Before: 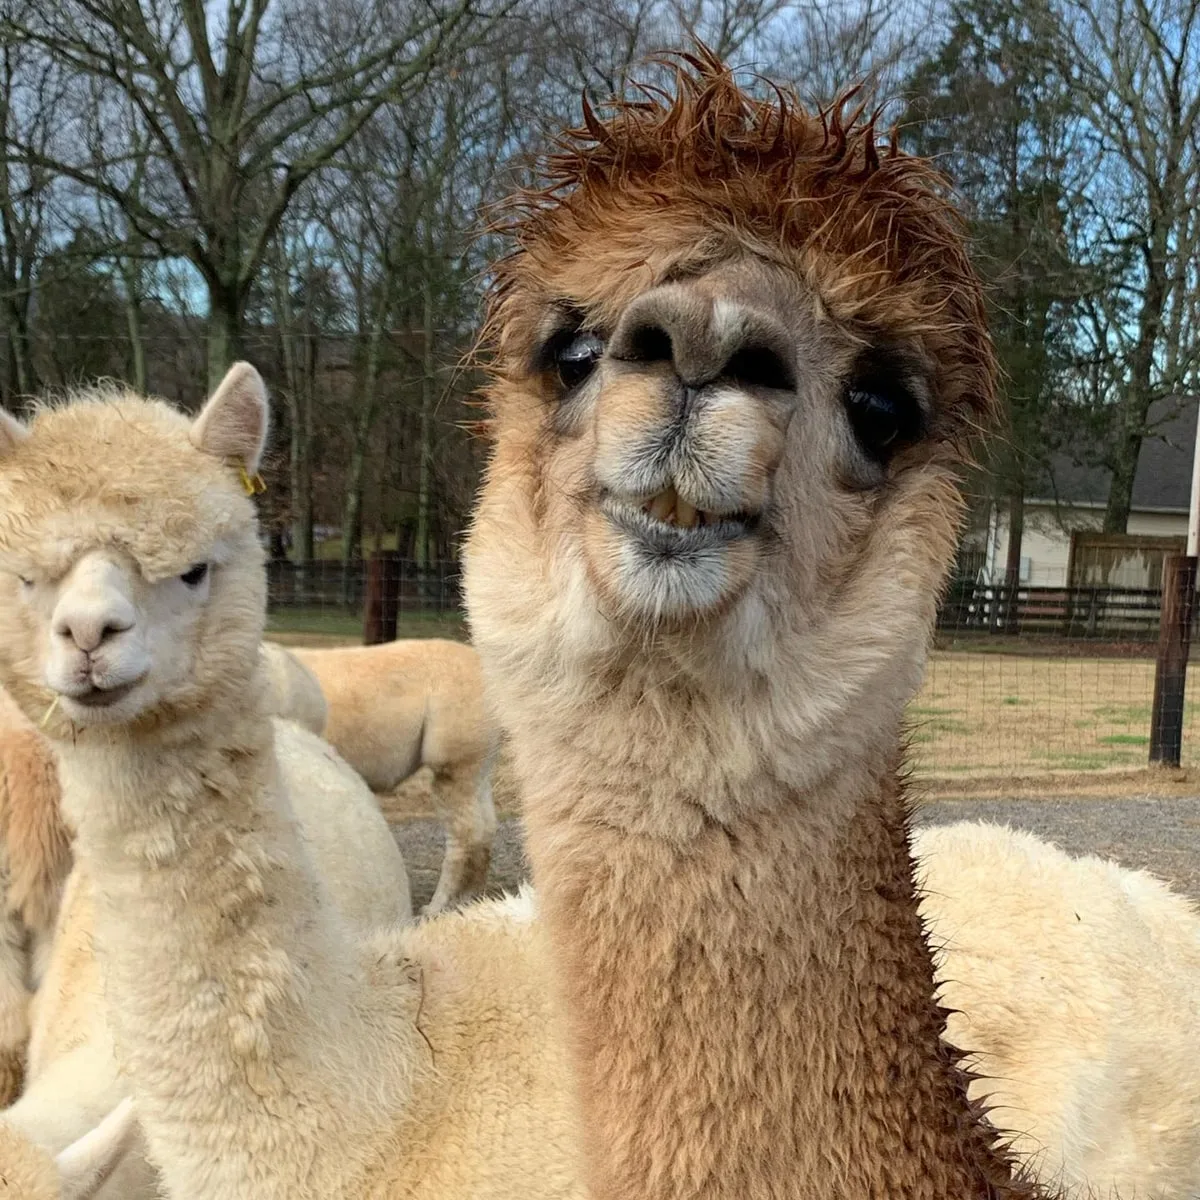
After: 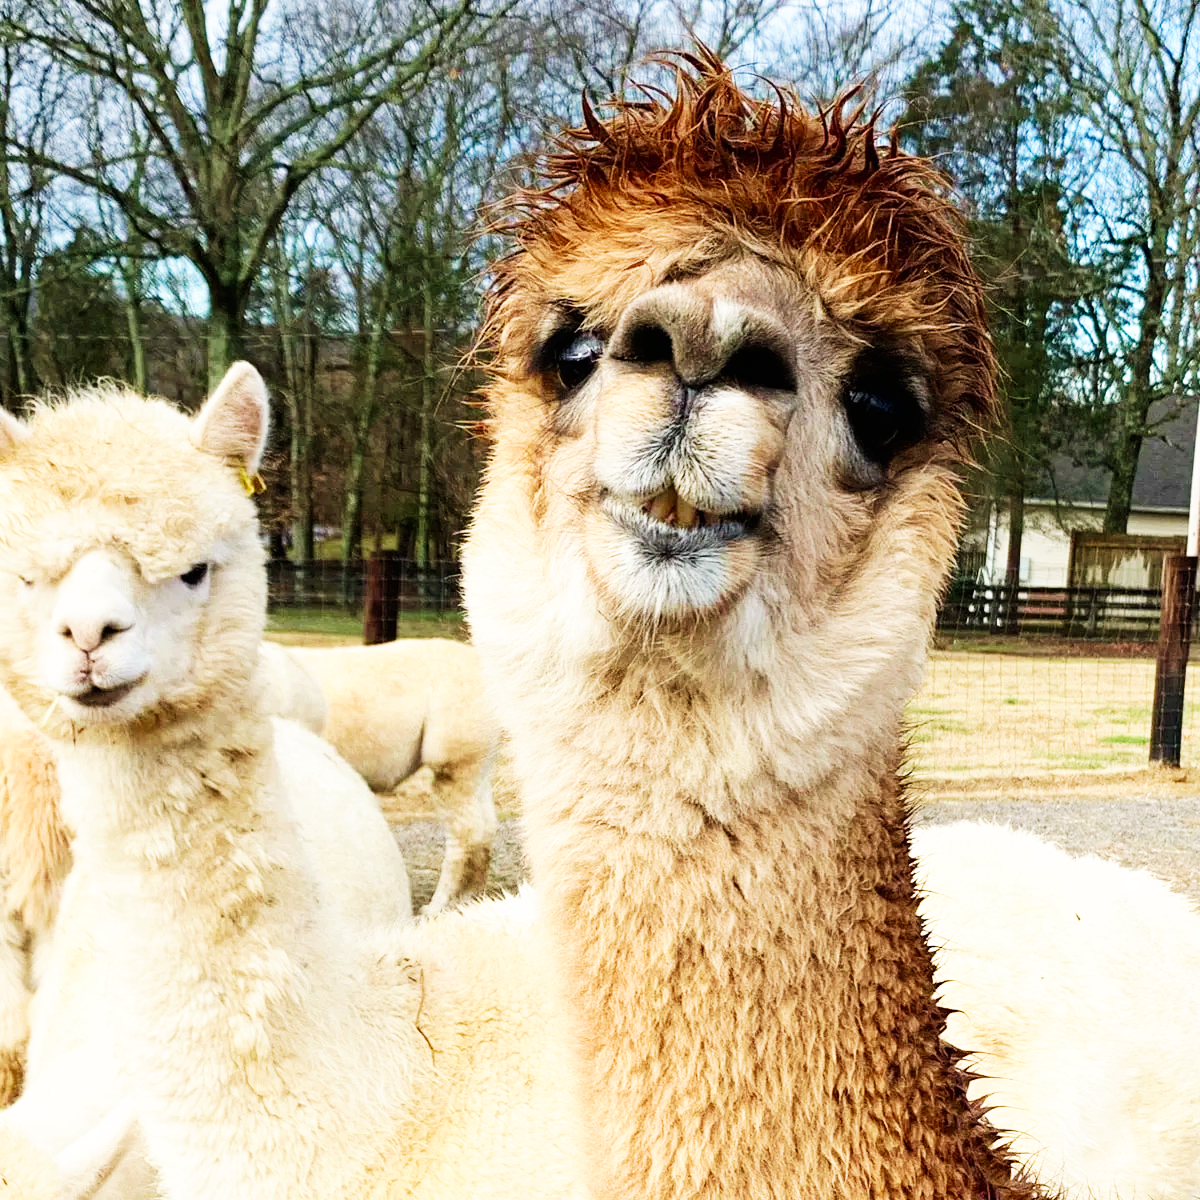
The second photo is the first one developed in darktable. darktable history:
base curve: curves: ch0 [(0, 0) (0.007, 0.004) (0.027, 0.03) (0.046, 0.07) (0.207, 0.54) (0.442, 0.872) (0.673, 0.972) (1, 1)], preserve colors none
velvia: on, module defaults
